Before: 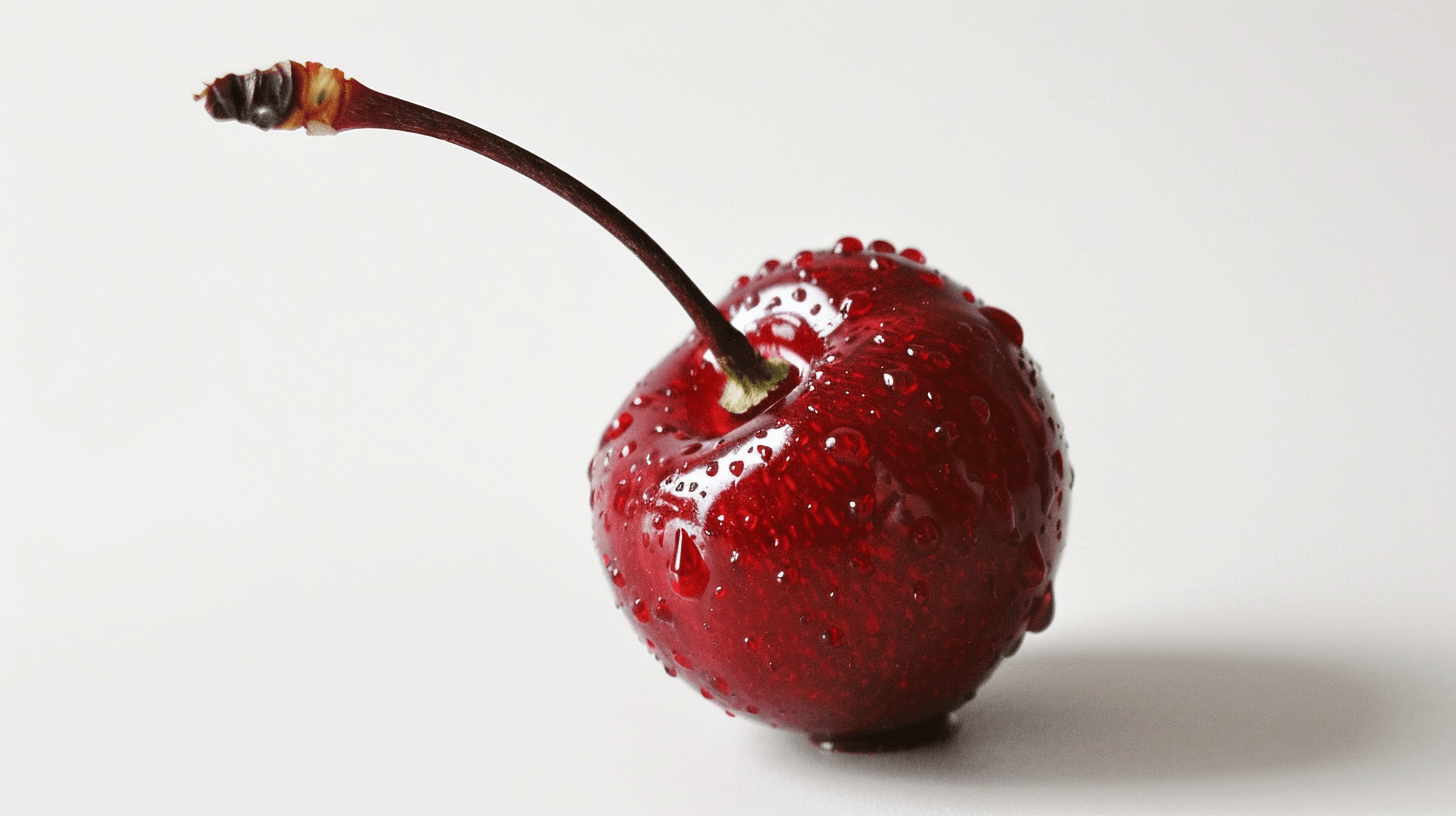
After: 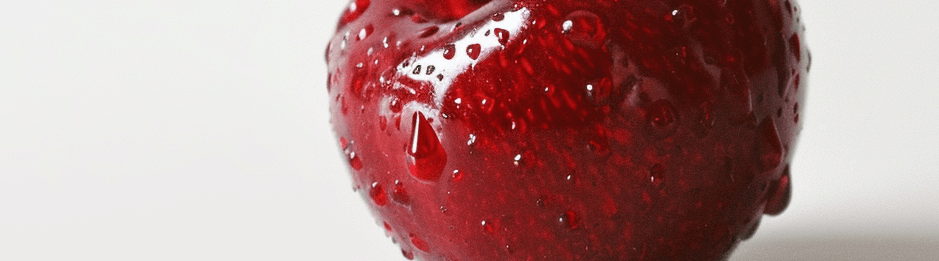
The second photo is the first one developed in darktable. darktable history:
crop: left 18.09%, top 51.116%, right 17.387%, bottom 16.816%
